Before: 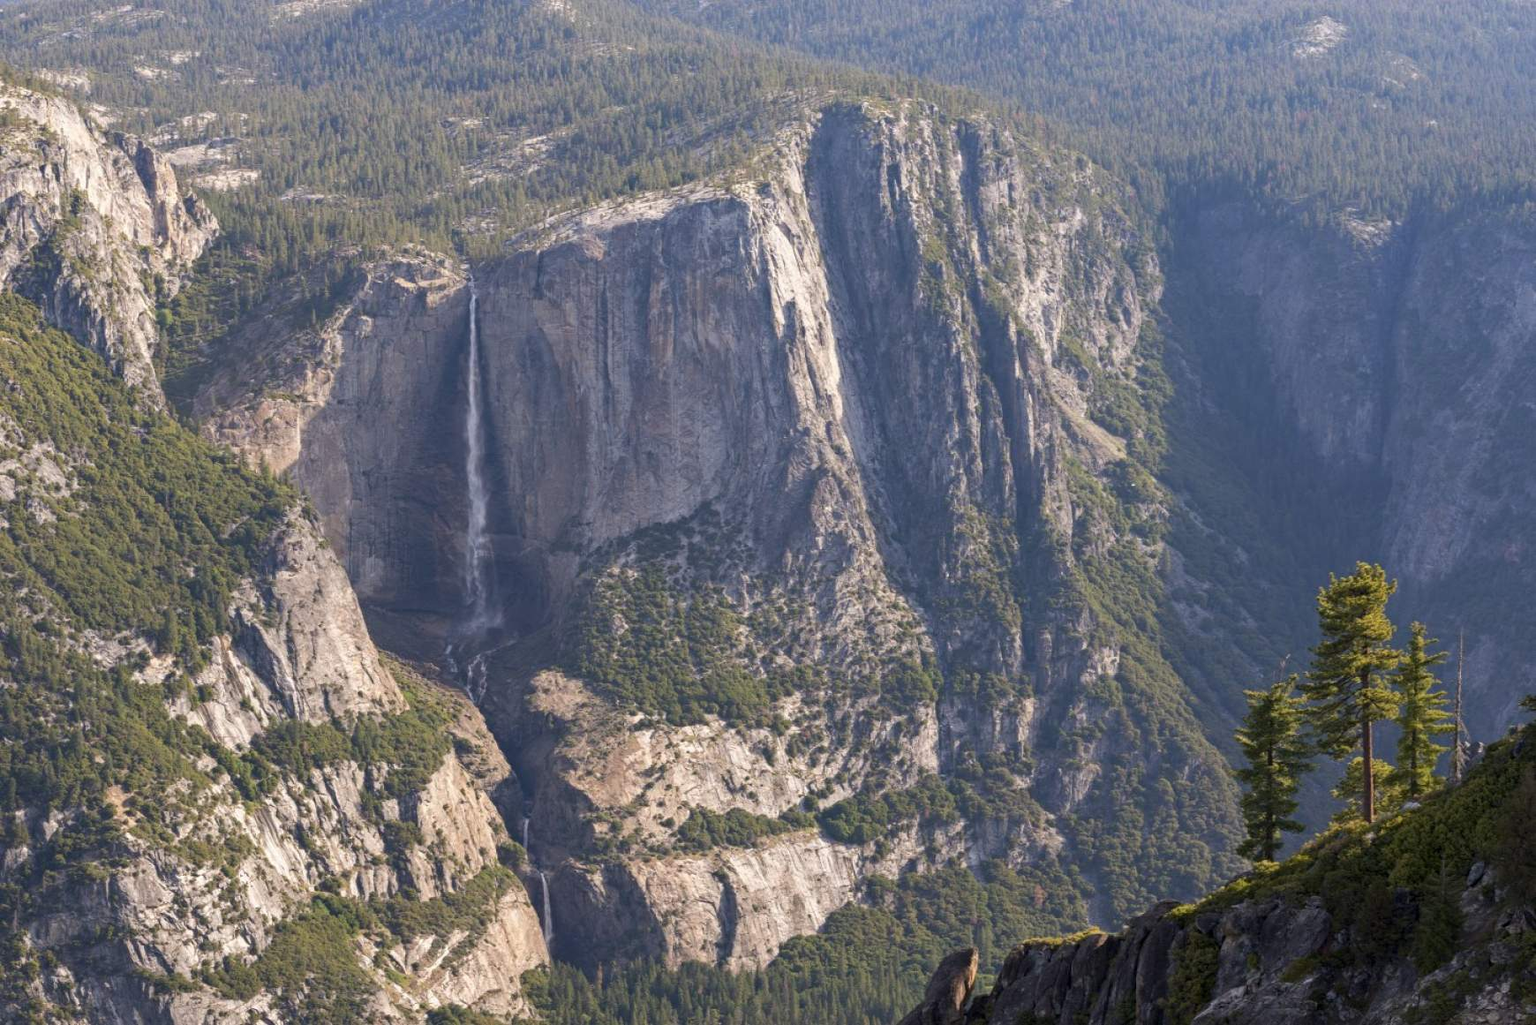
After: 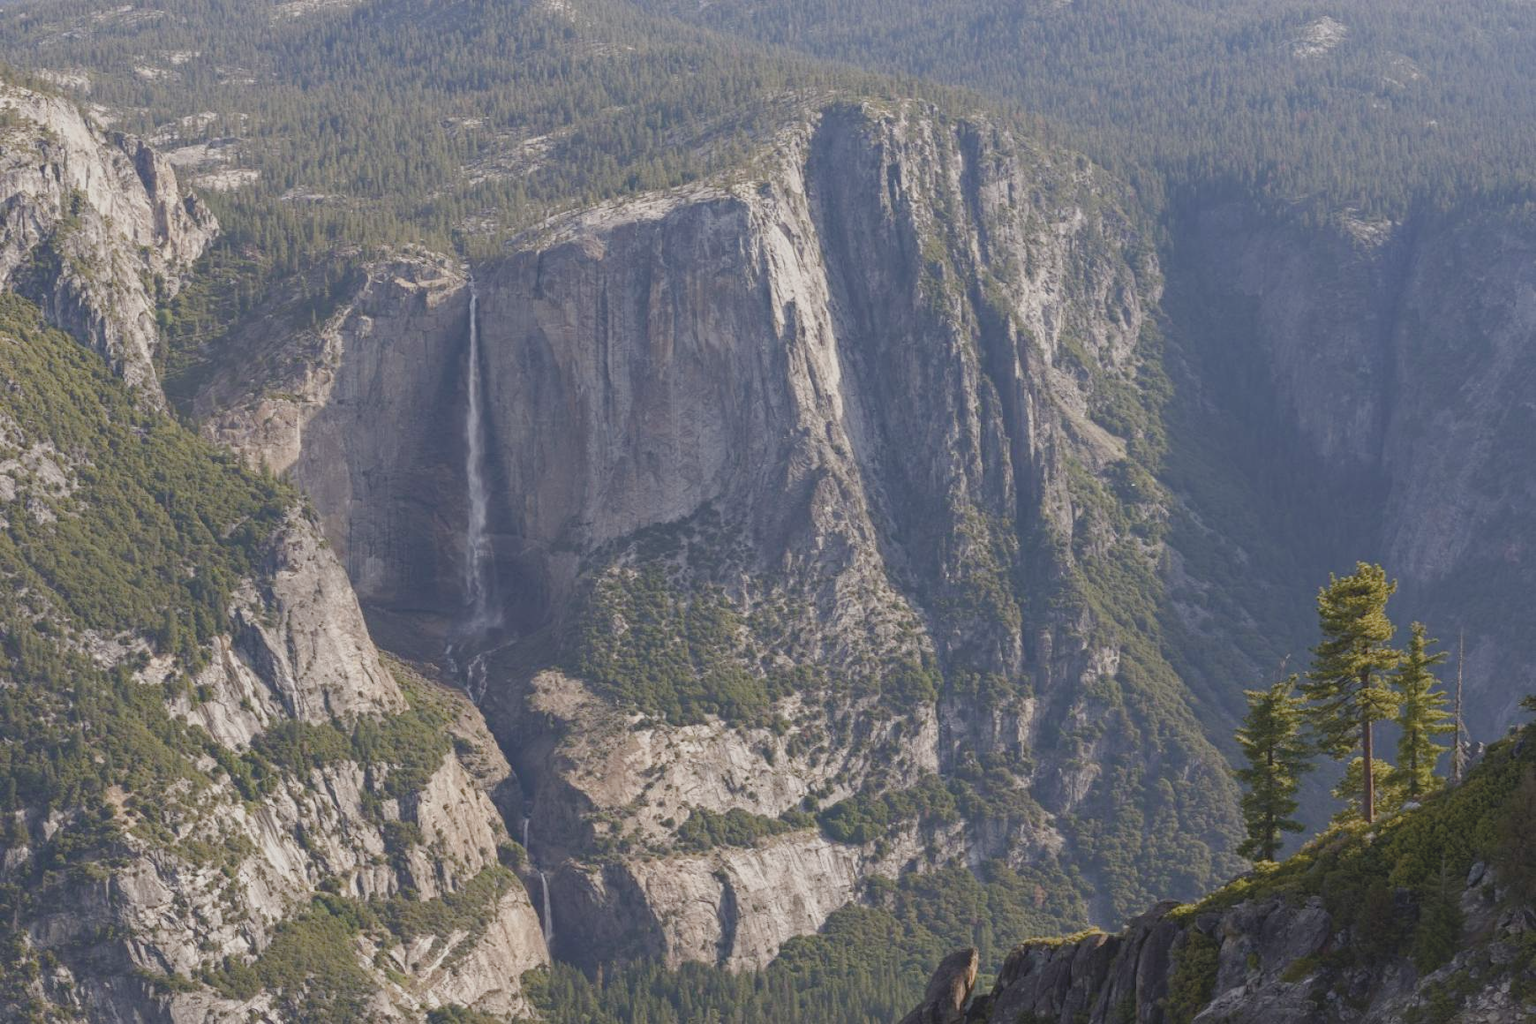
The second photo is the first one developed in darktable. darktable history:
contrast brightness saturation: contrast -0.26, saturation -0.43
color balance rgb: perceptual saturation grading › global saturation 20%, perceptual saturation grading › highlights -25%, perceptual saturation grading › shadows 50%
